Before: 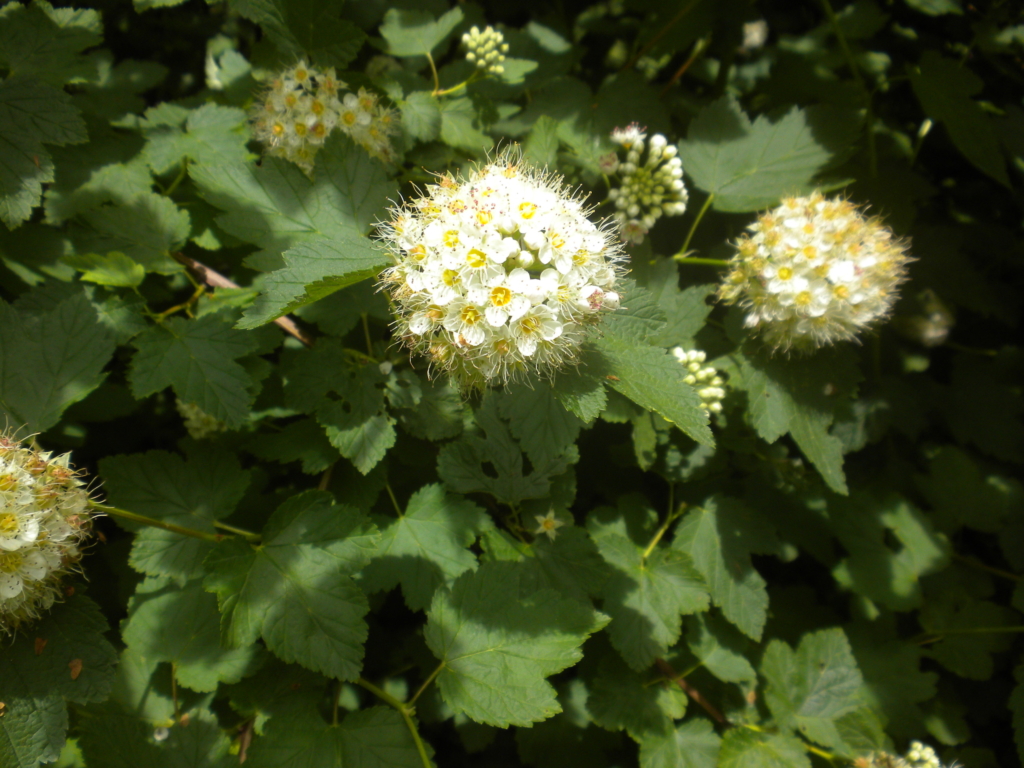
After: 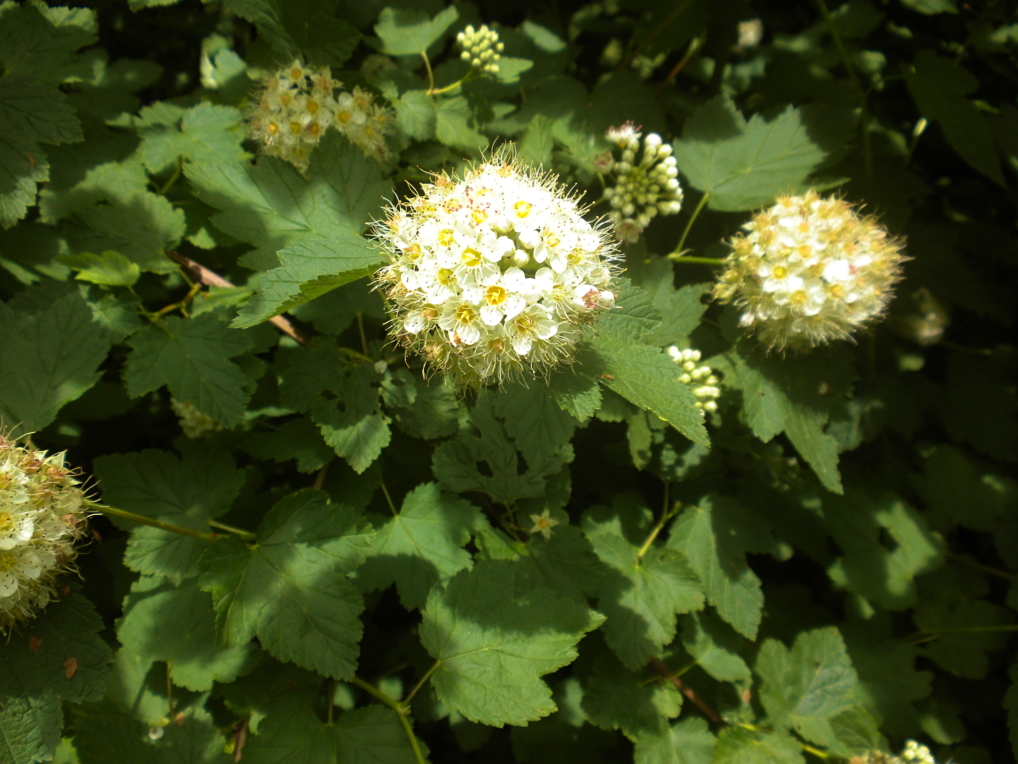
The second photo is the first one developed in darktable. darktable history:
sharpen: amount 0.211
velvia: strength 44.46%
crop and rotate: left 0.52%, top 0.157%, bottom 0.346%
exposure: compensate highlight preservation false
